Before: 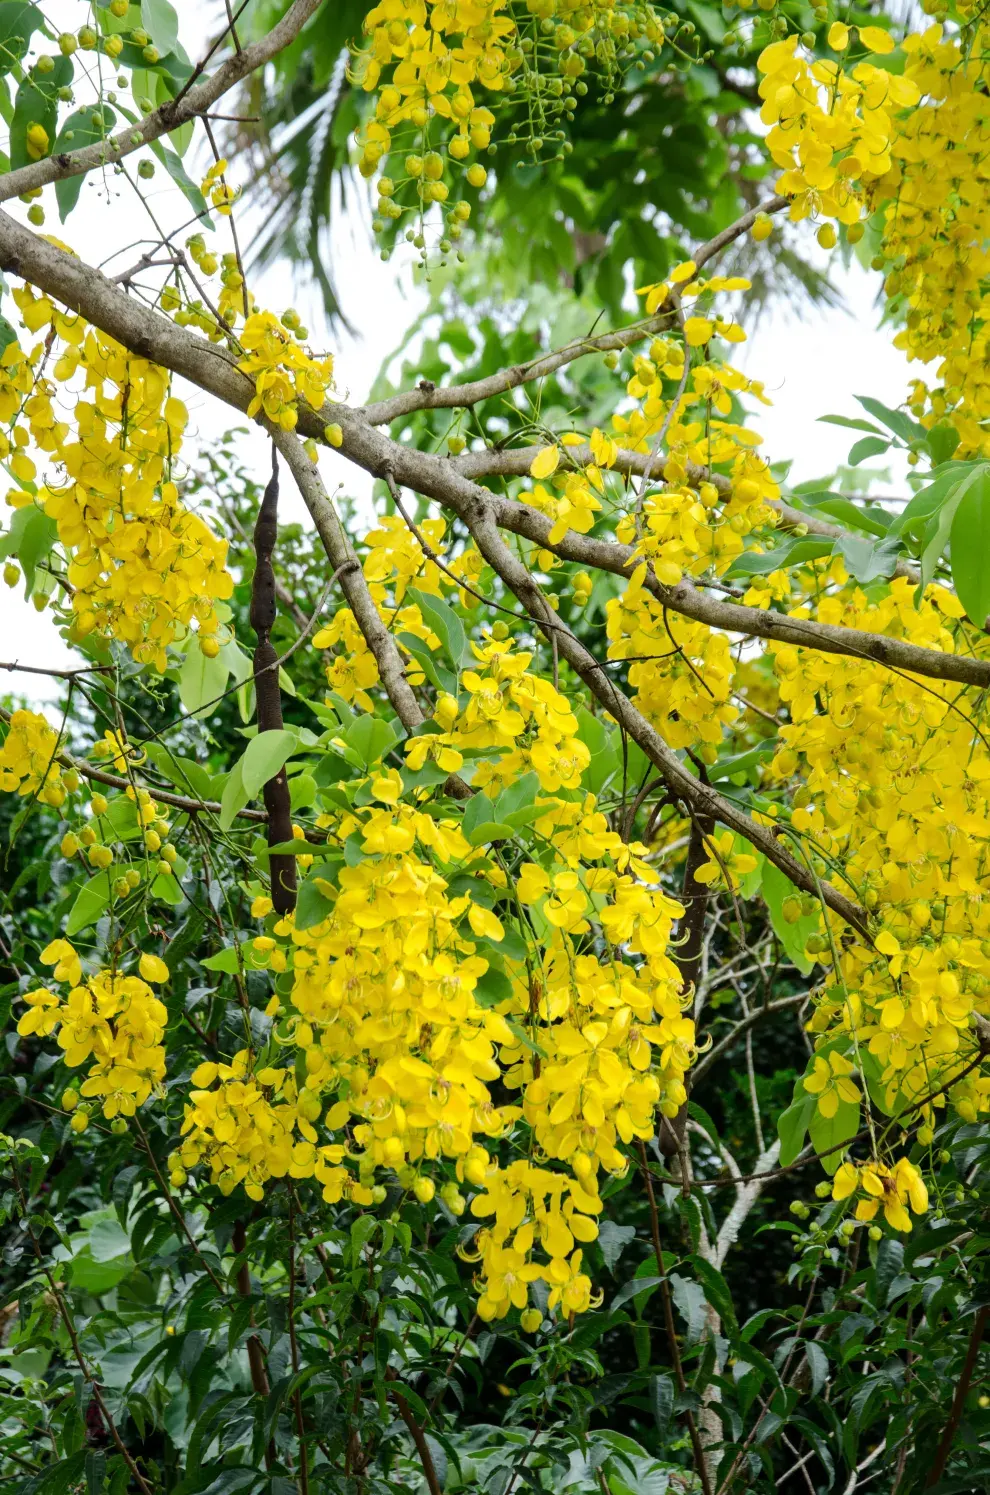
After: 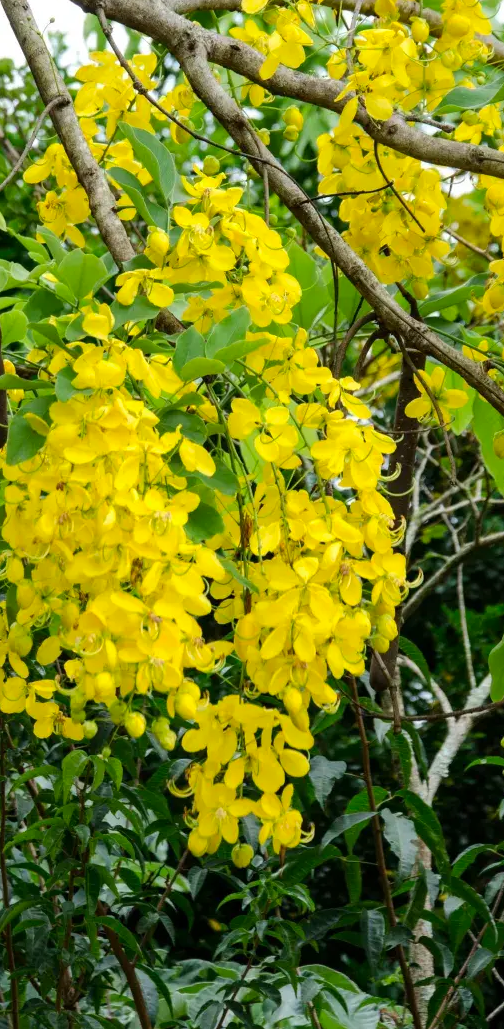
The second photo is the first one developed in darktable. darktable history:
crop and rotate: left 29.237%, top 31.152%, right 19.807%
exposure: compensate highlight preservation false
contrast brightness saturation: contrast 0.04, saturation 0.07
